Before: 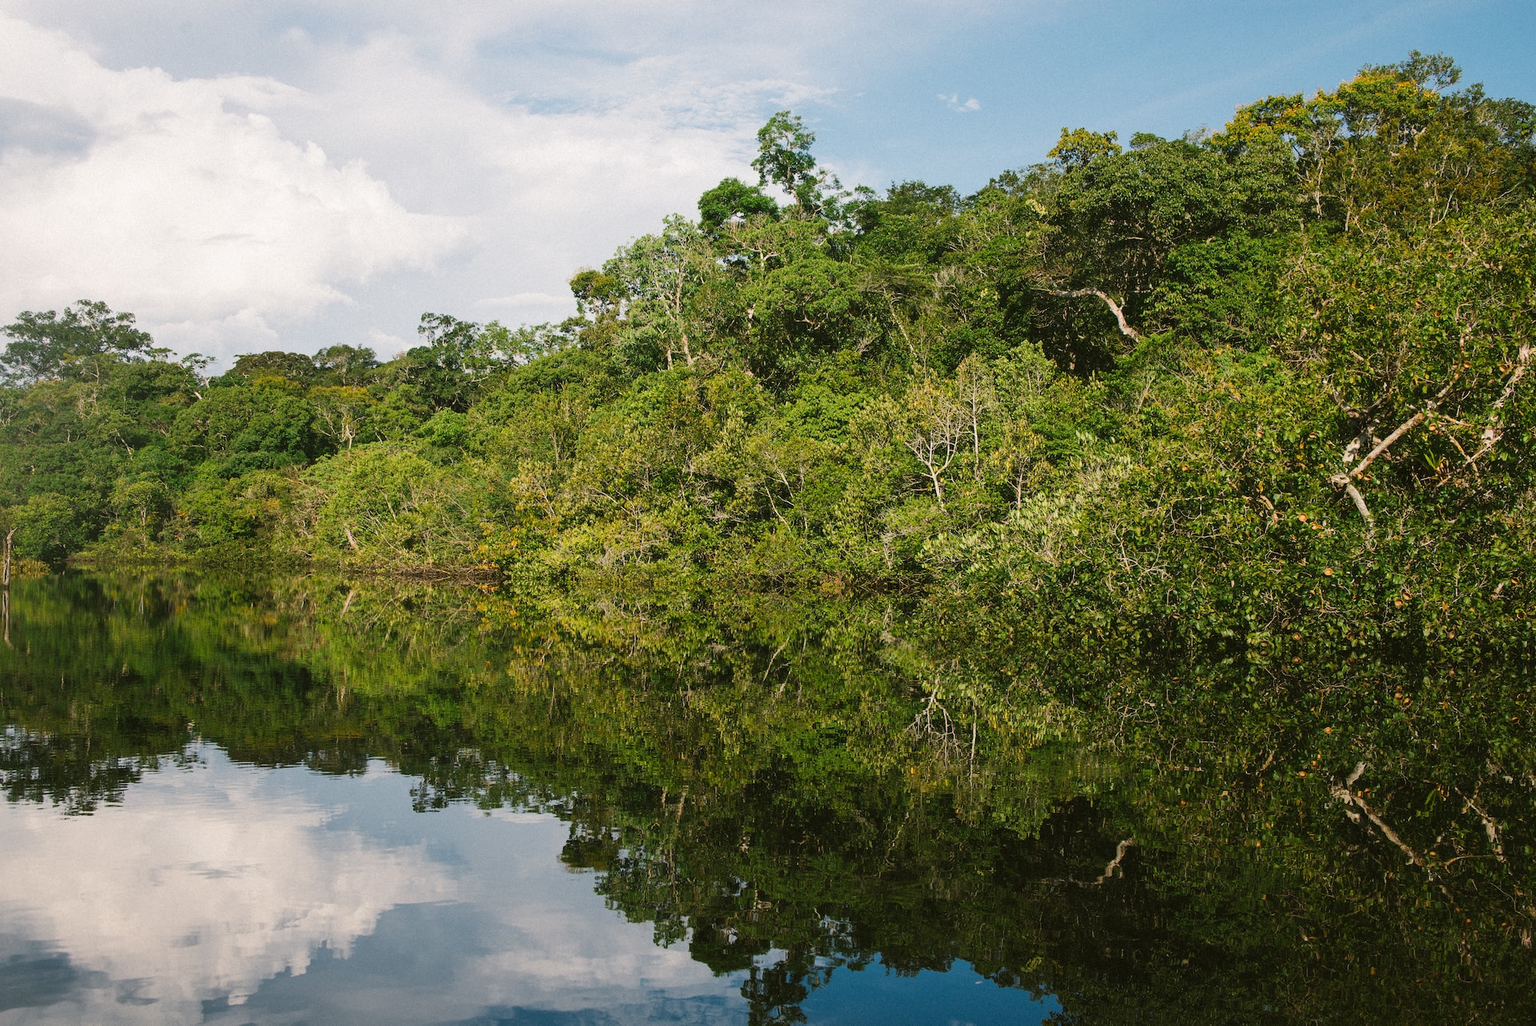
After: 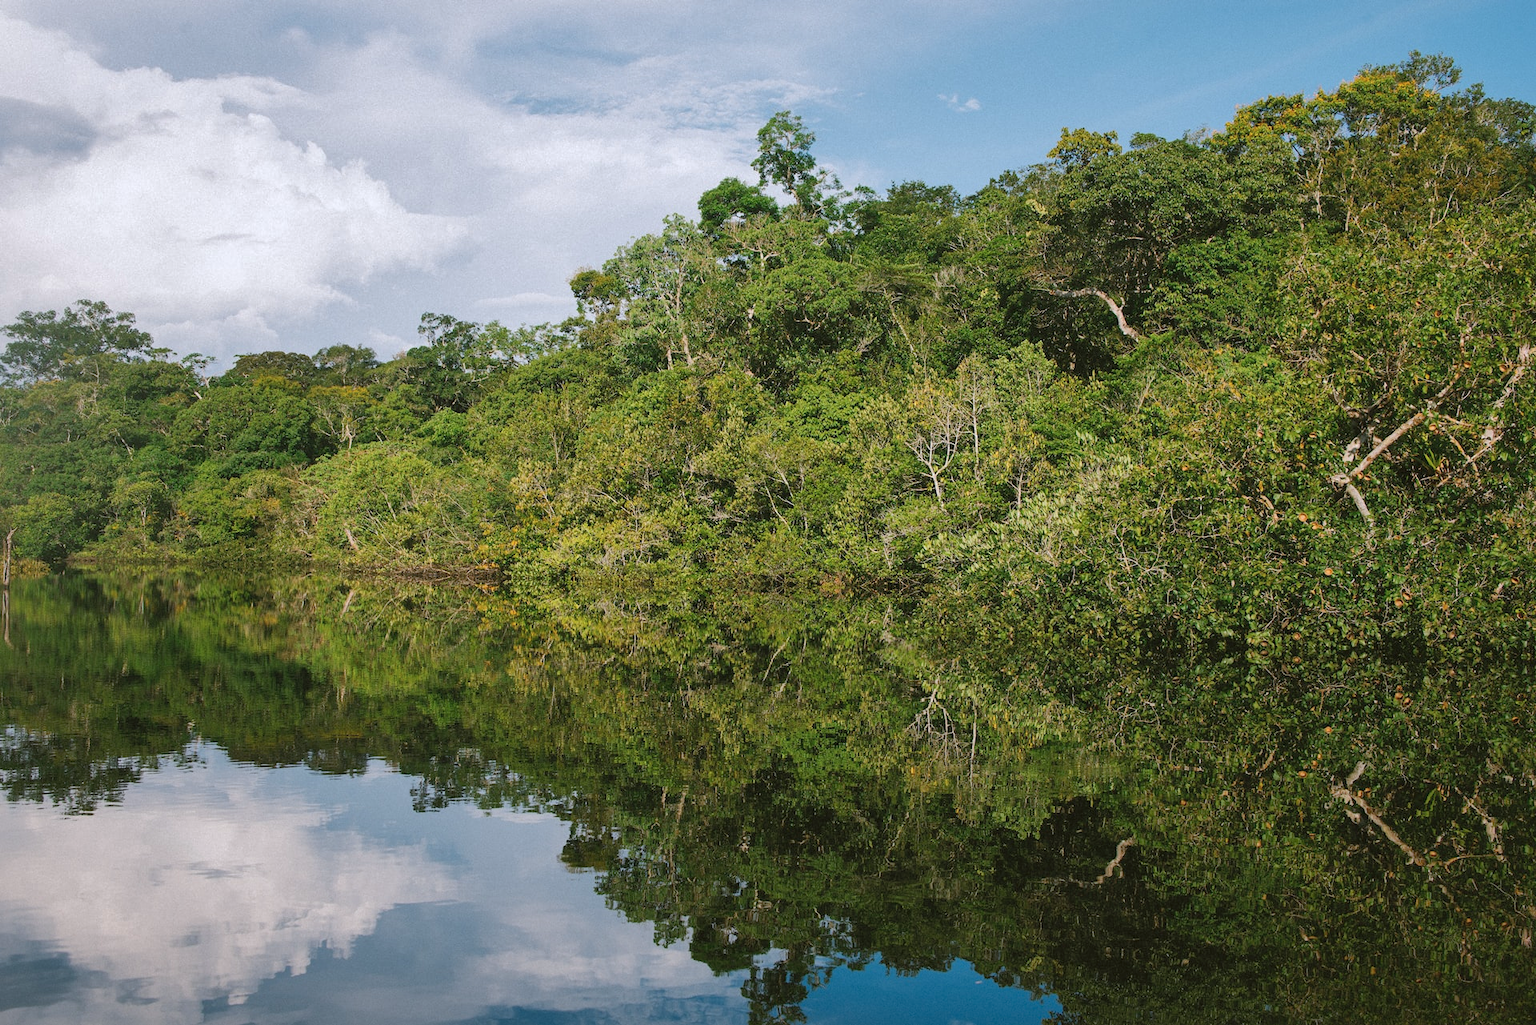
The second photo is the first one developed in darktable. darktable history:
shadows and highlights: on, module defaults
color correction: highlights a* -0.772, highlights b* -8.92
